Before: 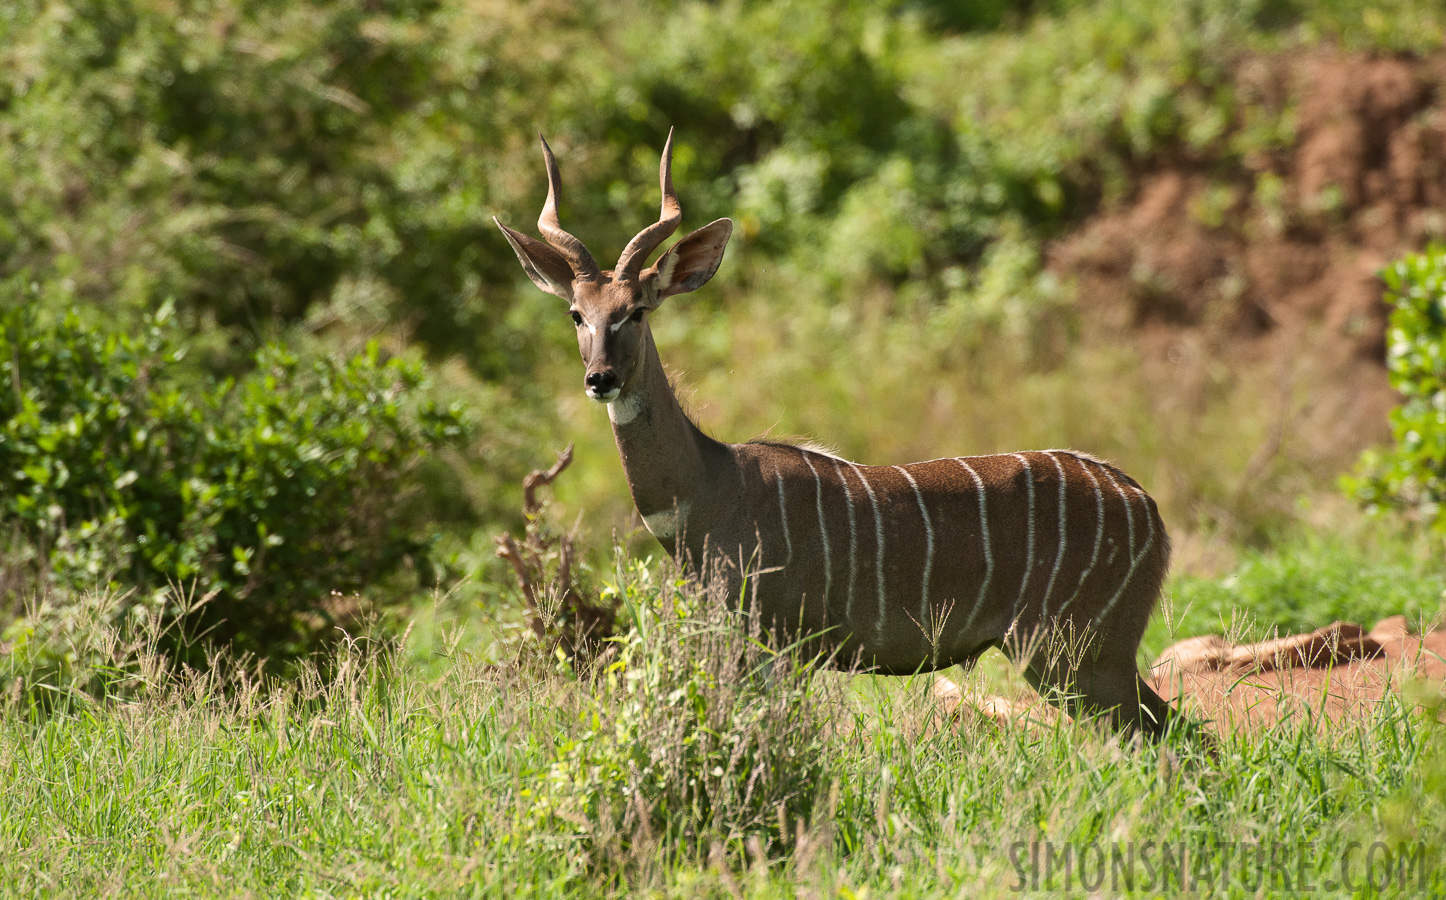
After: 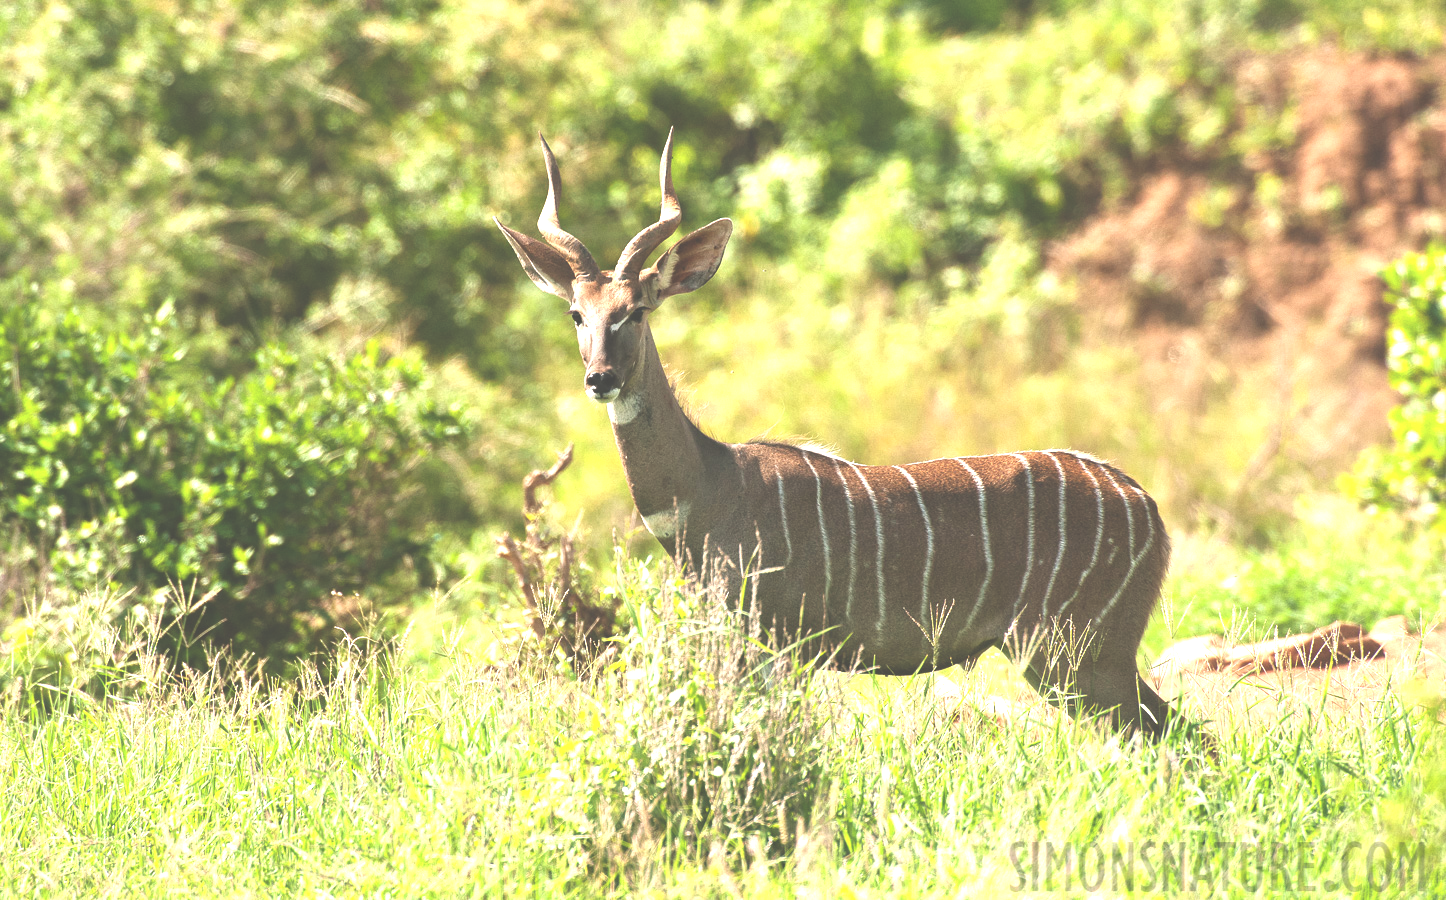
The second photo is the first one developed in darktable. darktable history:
exposure: black level correction -0.023, exposure 1.393 EV, compensate highlight preservation false
